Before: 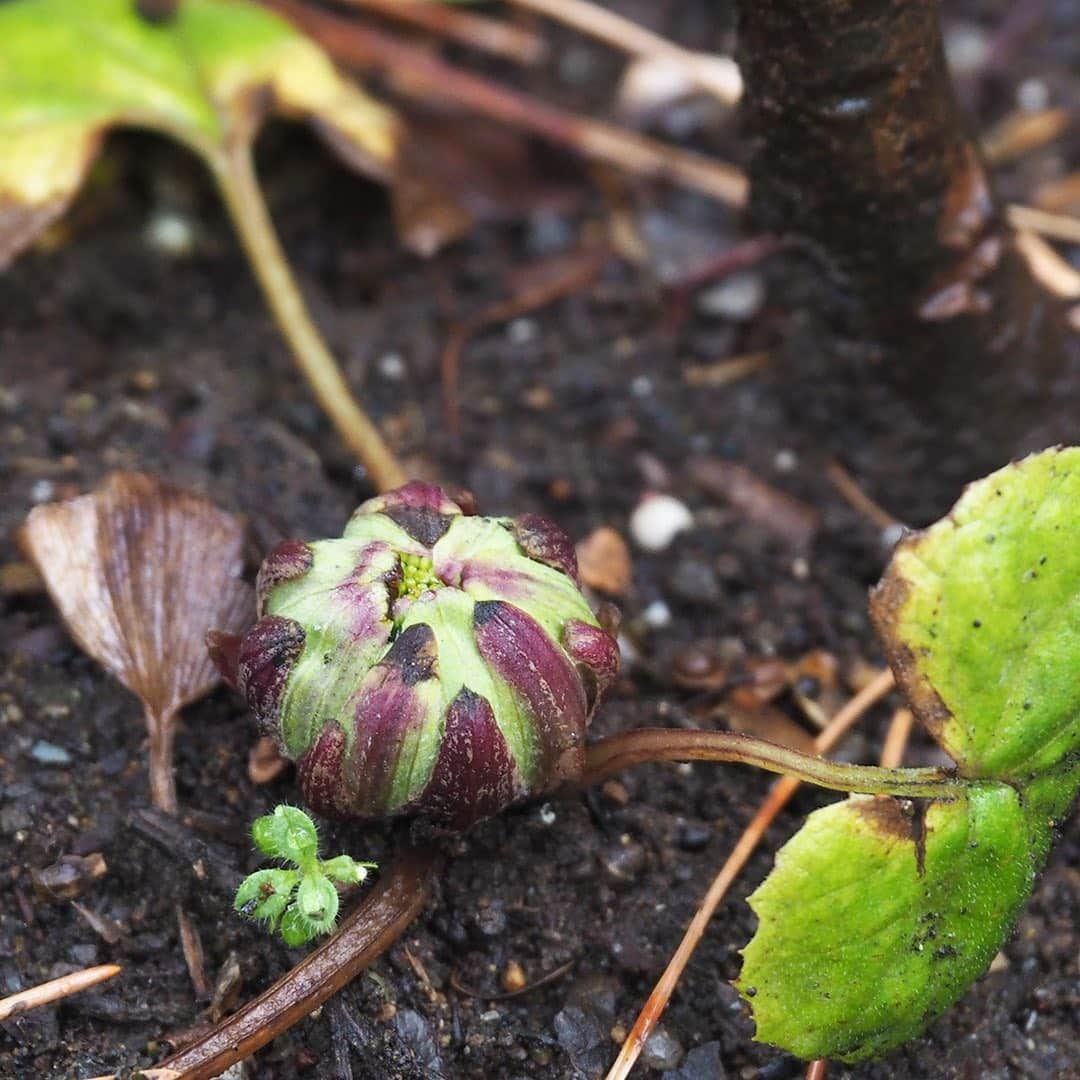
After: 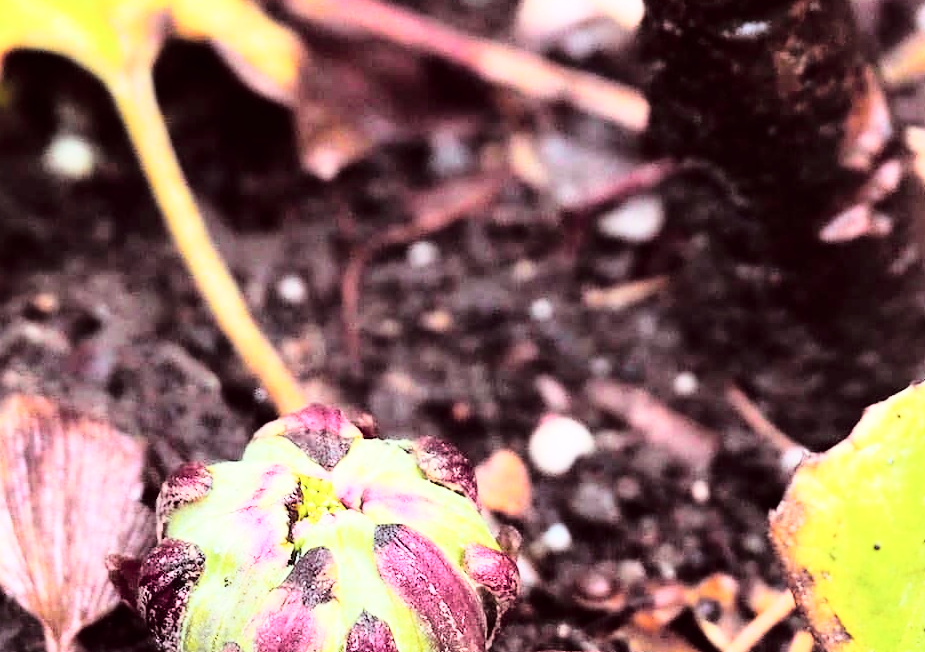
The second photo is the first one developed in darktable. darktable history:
rgb levels: mode RGB, independent channels, levels [[0, 0.474, 1], [0, 0.5, 1], [0, 0.5, 1]]
contrast brightness saturation: brightness 0.18, saturation -0.5
tone curve: curves: ch0 [(0, 0) (0.106, 0.026) (0.275, 0.155) (0.392, 0.314) (0.513, 0.481) (0.657, 0.667) (1, 1)]; ch1 [(0, 0) (0.5, 0.511) (0.536, 0.579) (0.587, 0.69) (1, 1)]; ch2 [(0, 0) (0.5, 0.5) (0.55, 0.552) (0.625, 0.699) (1, 1)], color space Lab, independent channels, preserve colors none
rgb curve: curves: ch0 [(0, 0) (0.21, 0.15) (0.24, 0.21) (0.5, 0.75) (0.75, 0.96) (0.89, 0.99) (1, 1)]; ch1 [(0, 0.02) (0.21, 0.13) (0.25, 0.2) (0.5, 0.67) (0.75, 0.9) (0.89, 0.97) (1, 1)]; ch2 [(0, 0.02) (0.21, 0.13) (0.25, 0.2) (0.5, 0.67) (0.75, 0.9) (0.89, 0.97) (1, 1)], compensate middle gray true
color balance rgb: perceptual saturation grading › global saturation 25%, global vibrance 20%
crop and rotate: left 9.345%, top 7.22%, right 4.982%, bottom 32.331%
white balance: red 1, blue 1
